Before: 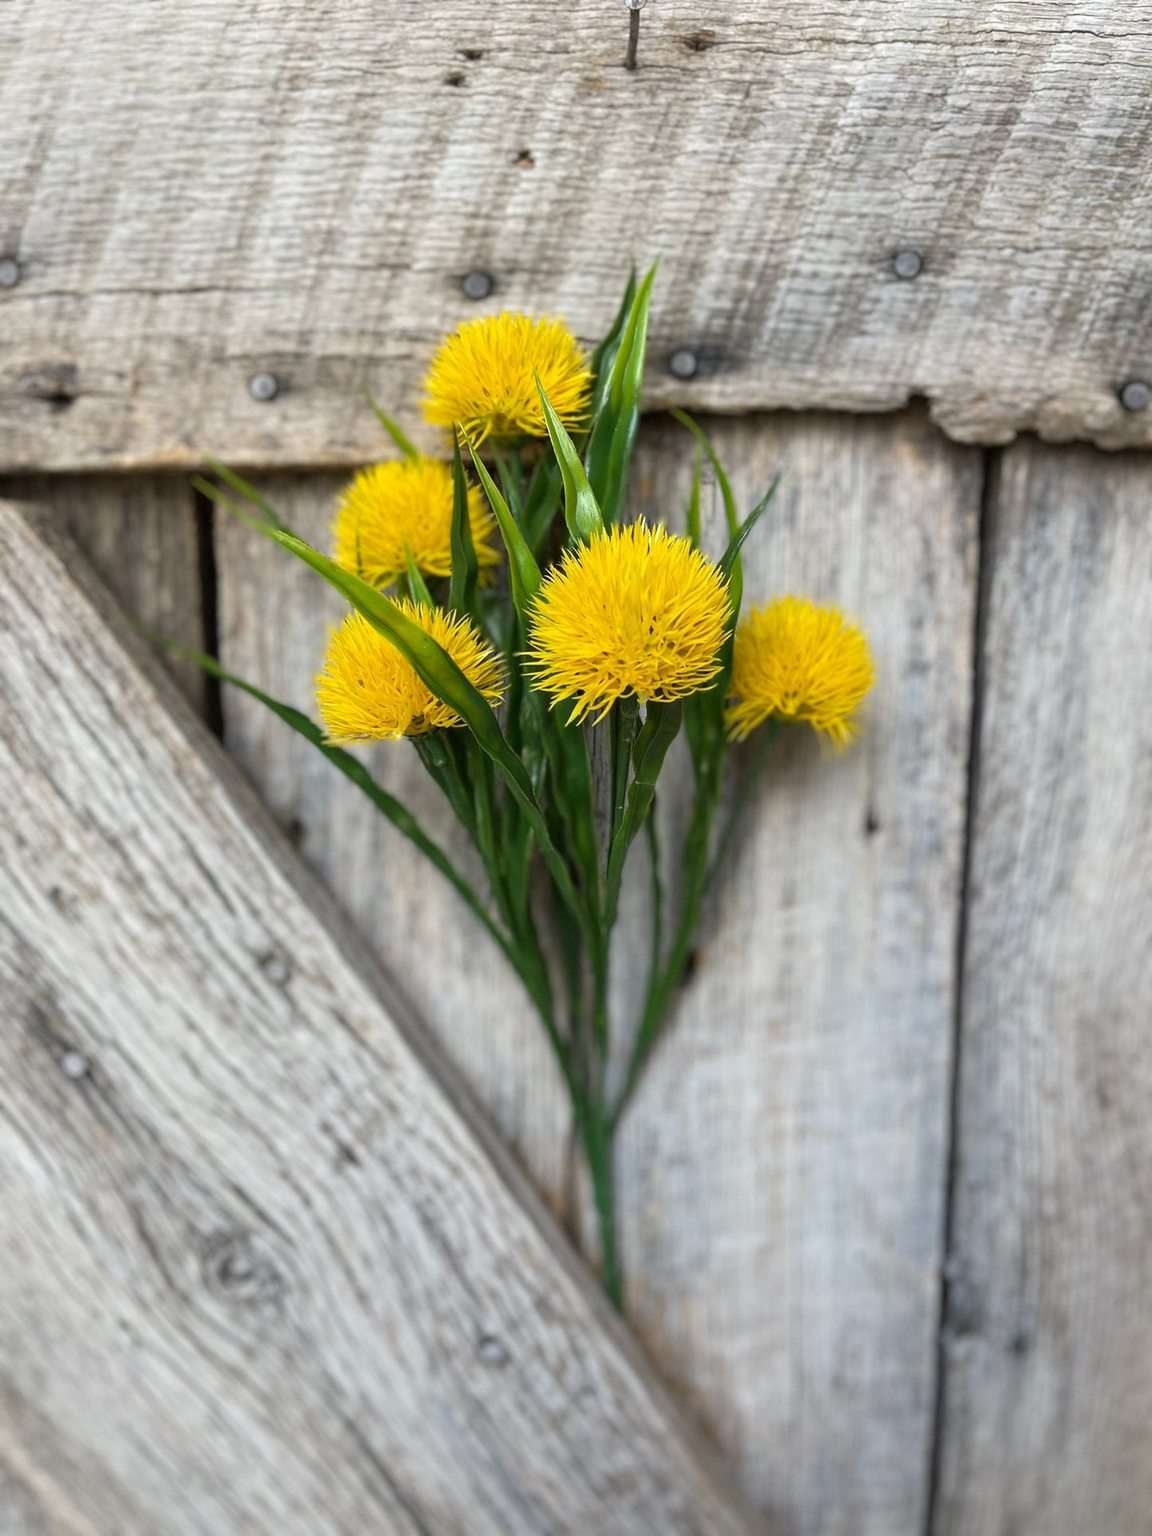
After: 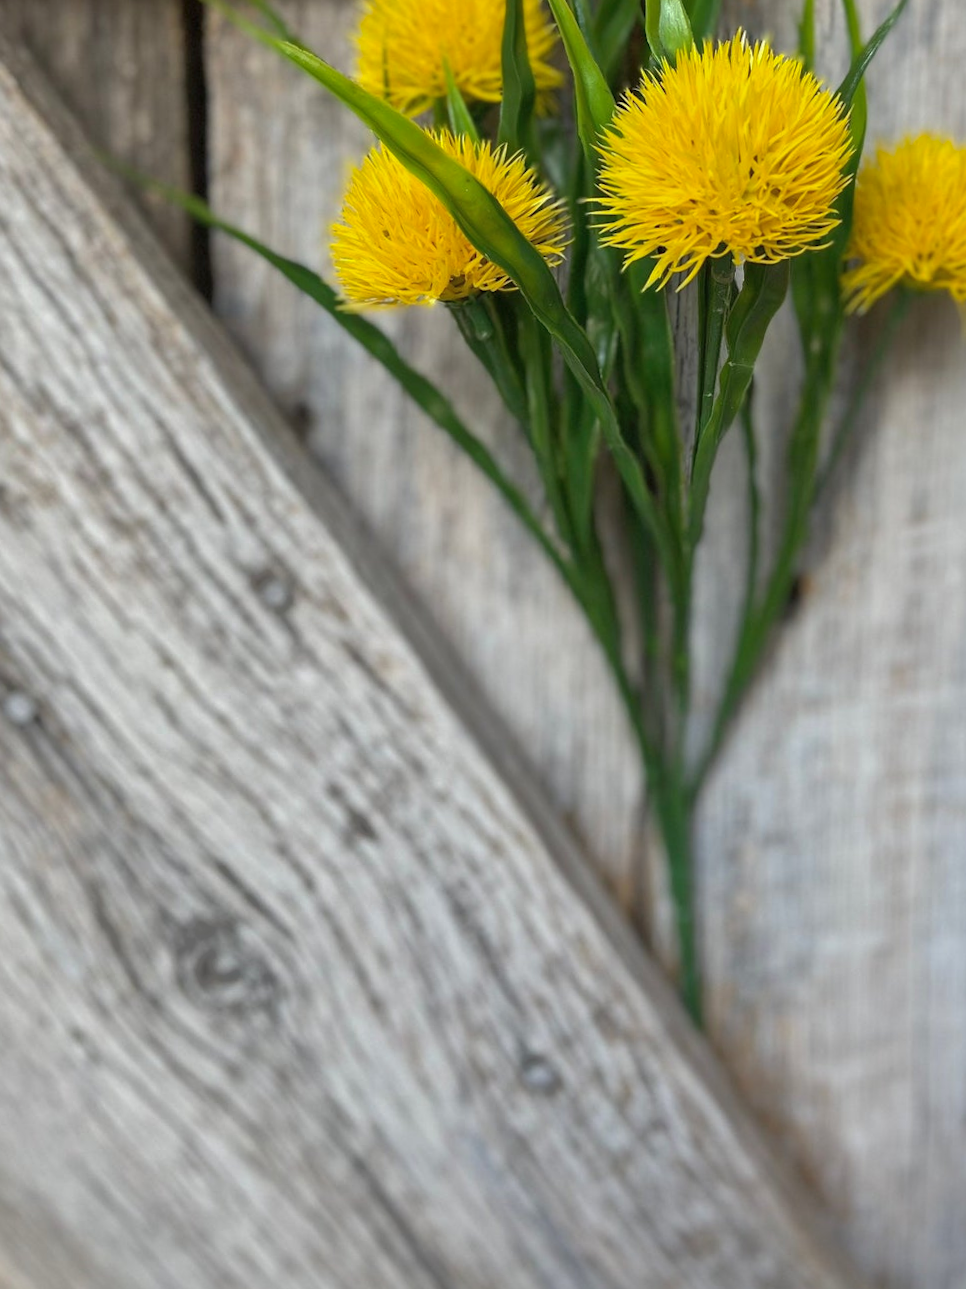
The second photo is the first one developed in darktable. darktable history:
white balance: emerald 1
crop and rotate: angle -0.82°, left 3.85%, top 31.828%, right 27.992%
shadows and highlights: on, module defaults
